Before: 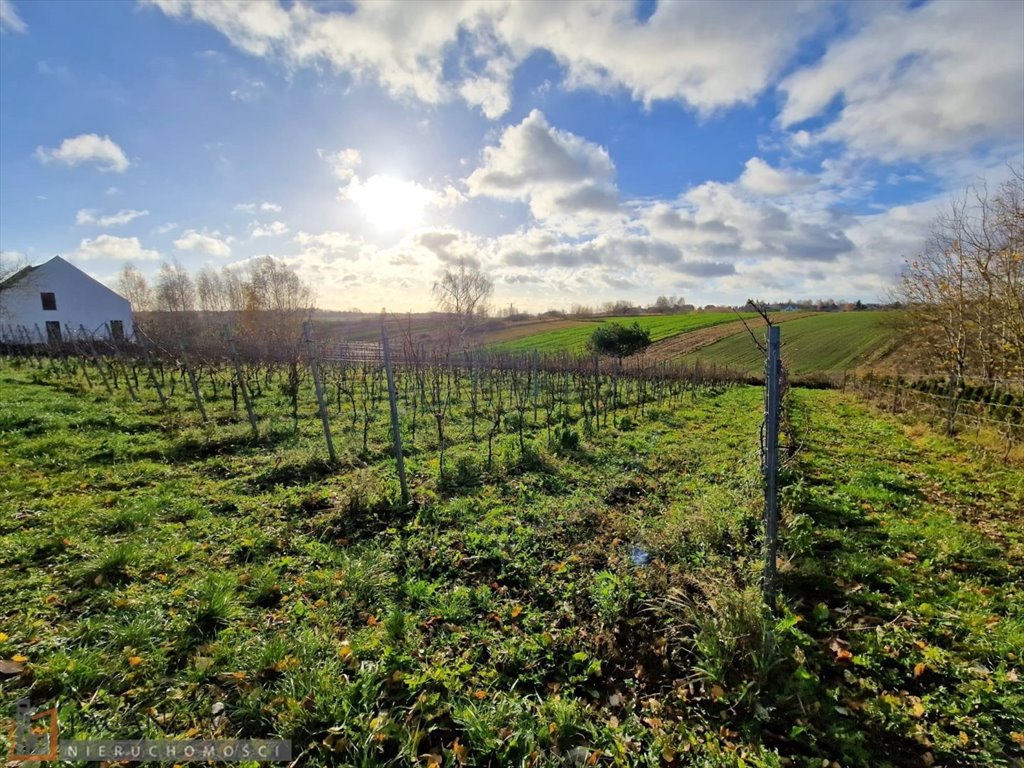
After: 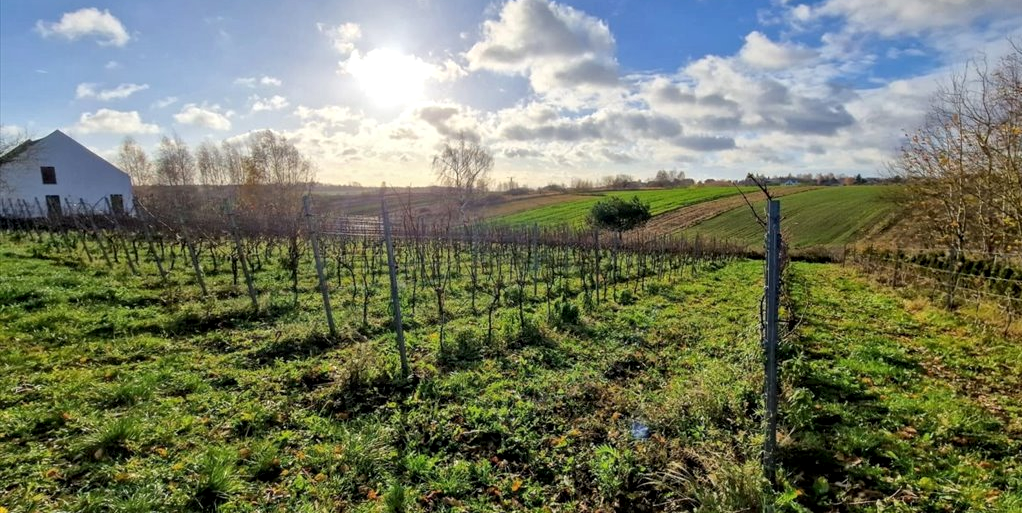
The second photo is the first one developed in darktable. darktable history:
local contrast: on, module defaults
exposure: exposure -0.041 EV, compensate highlight preservation false
crop: top 16.449%, bottom 16.744%
